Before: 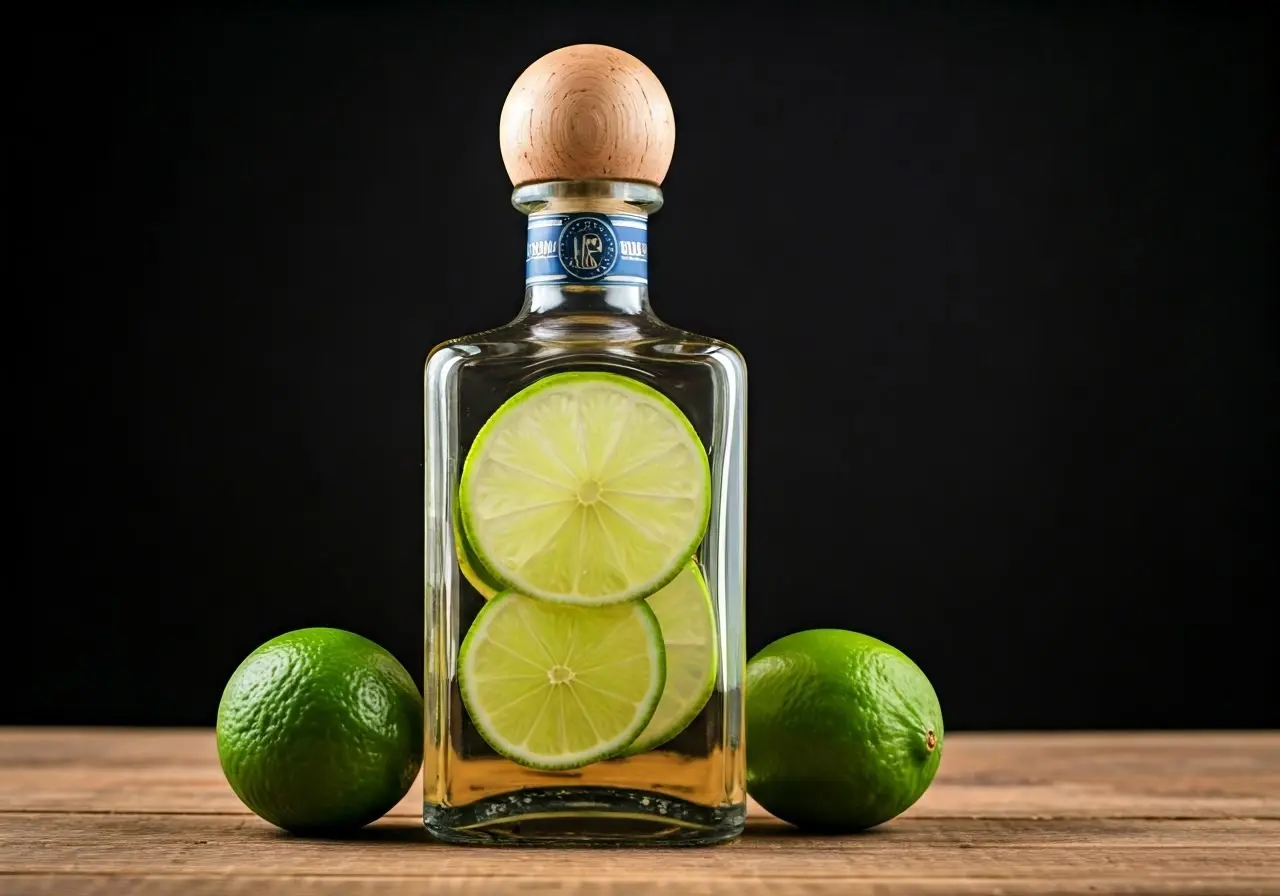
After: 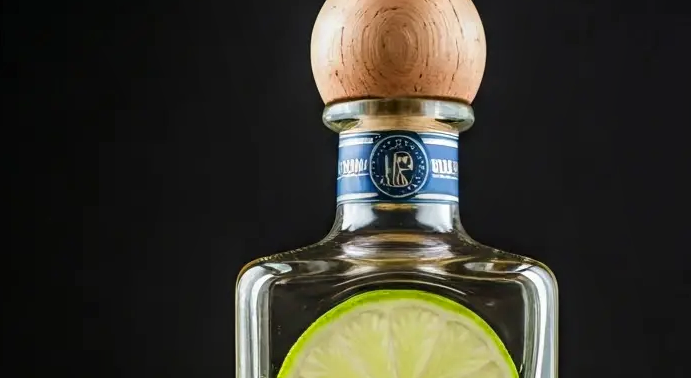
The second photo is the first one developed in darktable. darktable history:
local contrast: on, module defaults
crop: left 14.835%, top 9.192%, right 31.155%, bottom 48.614%
